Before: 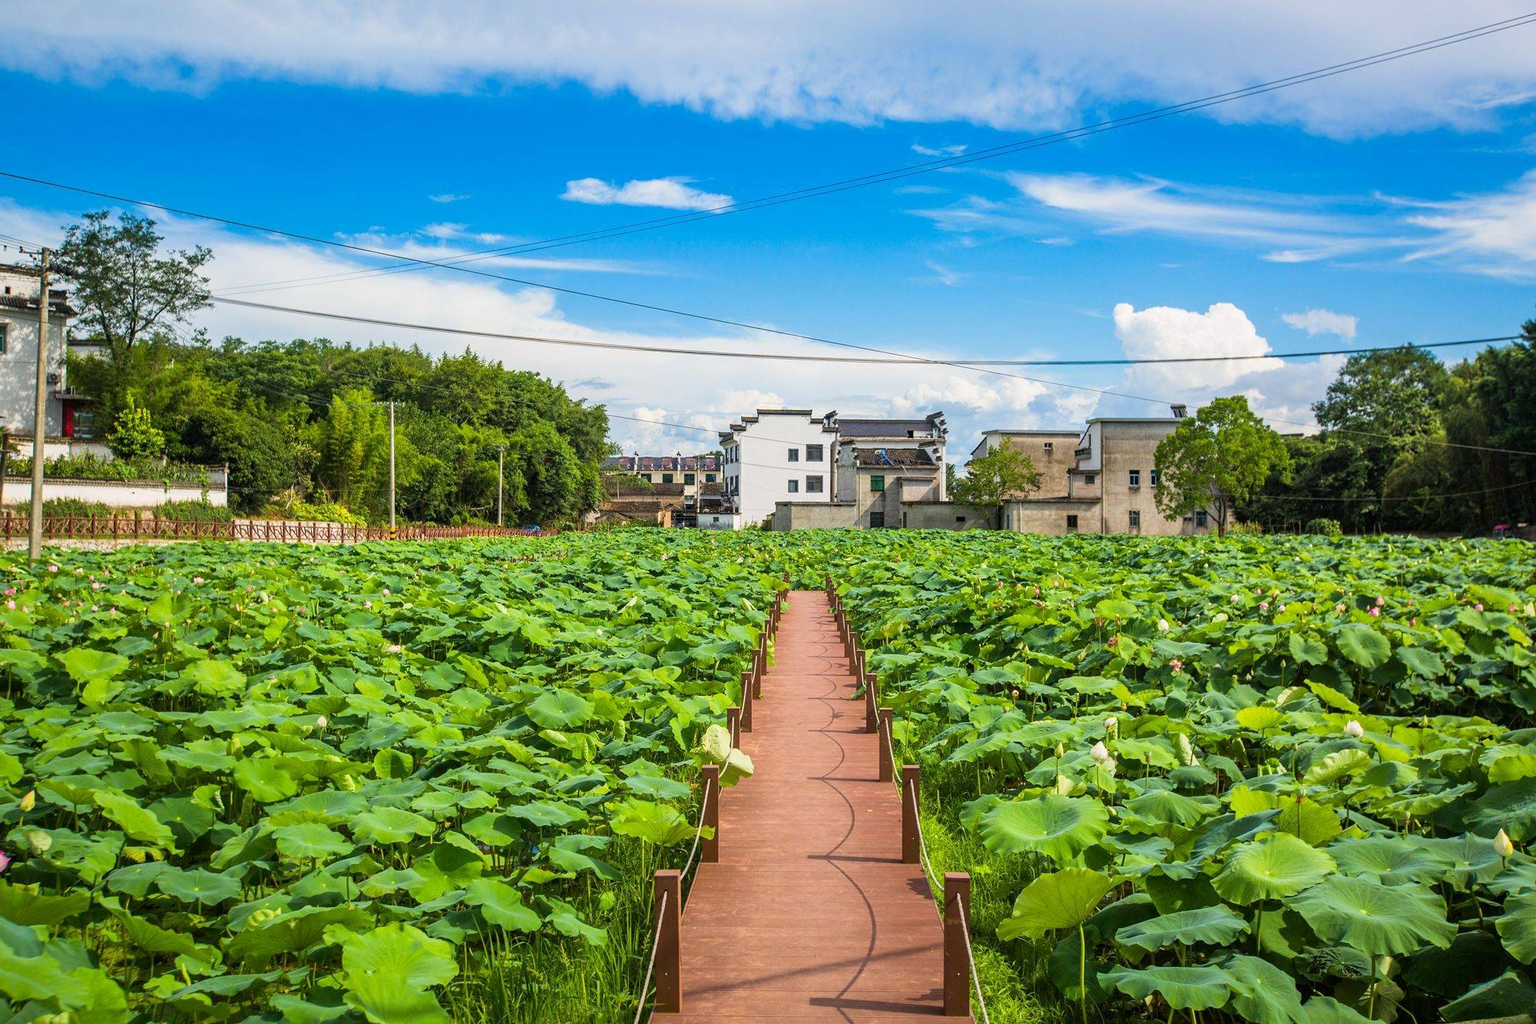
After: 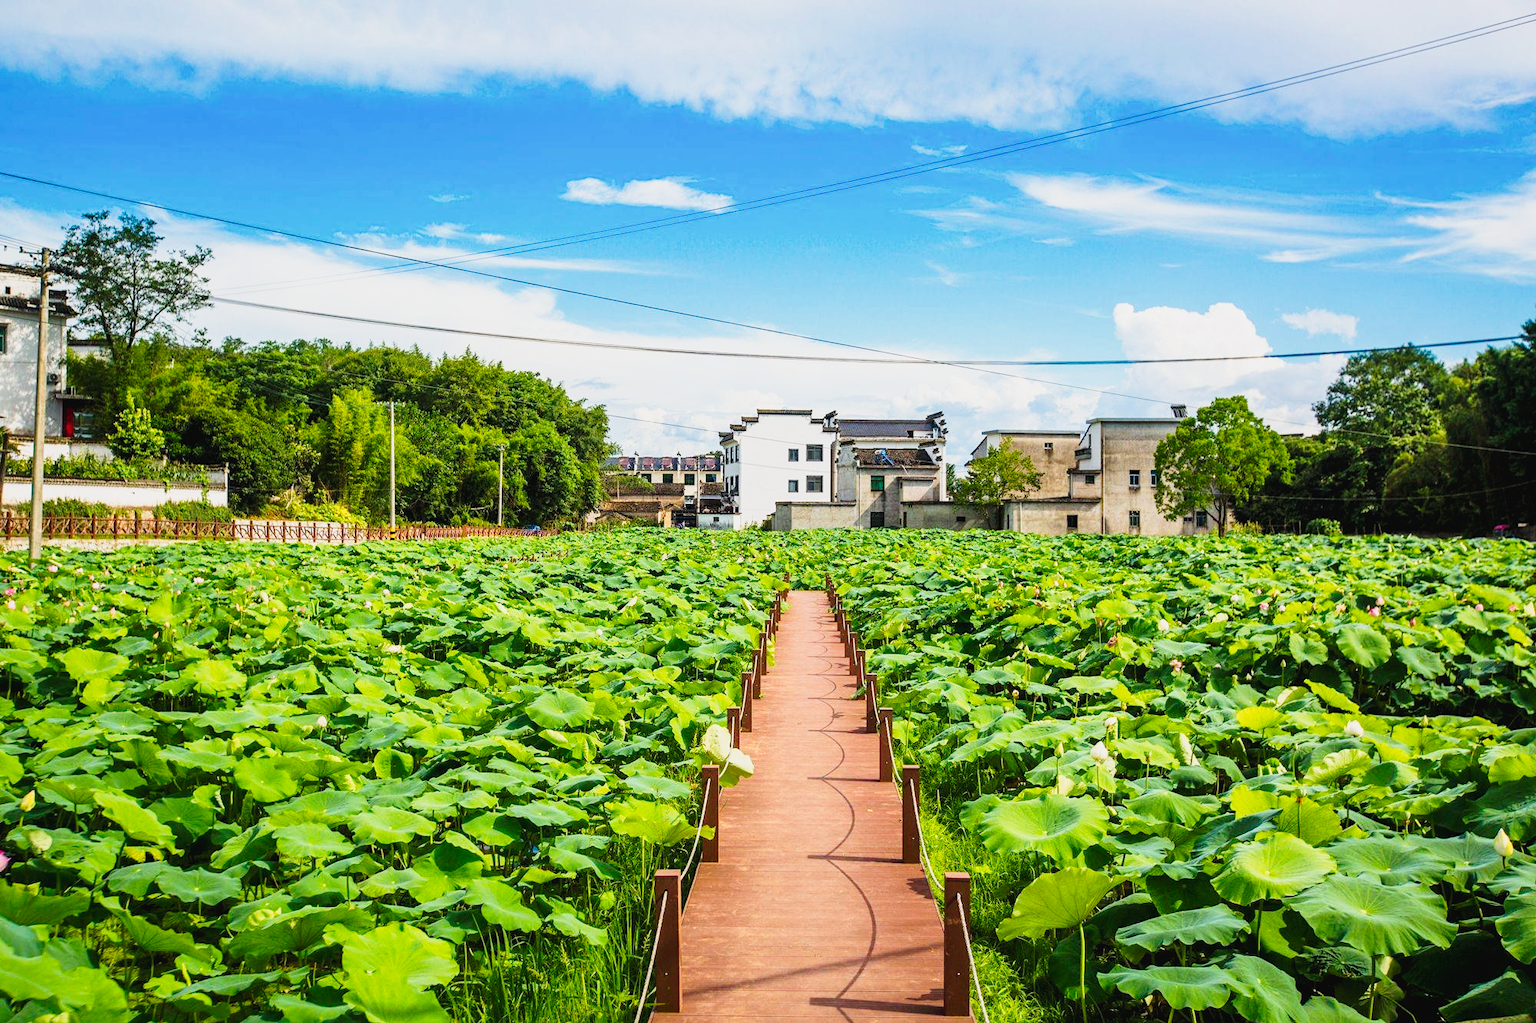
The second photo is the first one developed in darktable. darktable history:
tone equalizer: -7 EV 0.116 EV, edges refinement/feathering 500, mask exposure compensation -1.57 EV, preserve details no
tone curve: curves: ch0 [(0, 0.026) (0.058, 0.036) (0.246, 0.214) (0.437, 0.498) (0.55, 0.644) (0.657, 0.767) (0.822, 0.9) (1, 0.961)]; ch1 [(0, 0) (0.346, 0.307) (0.408, 0.369) (0.453, 0.457) (0.476, 0.489) (0.502, 0.498) (0.521, 0.515) (0.537, 0.531) (0.612, 0.641) (0.676, 0.728) (1, 1)]; ch2 [(0, 0) (0.346, 0.34) (0.434, 0.46) (0.485, 0.494) (0.5, 0.494) (0.511, 0.508) (0.537, 0.564) (0.579, 0.599) (0.663, 0.67) (1, 1)], preserve colors none
